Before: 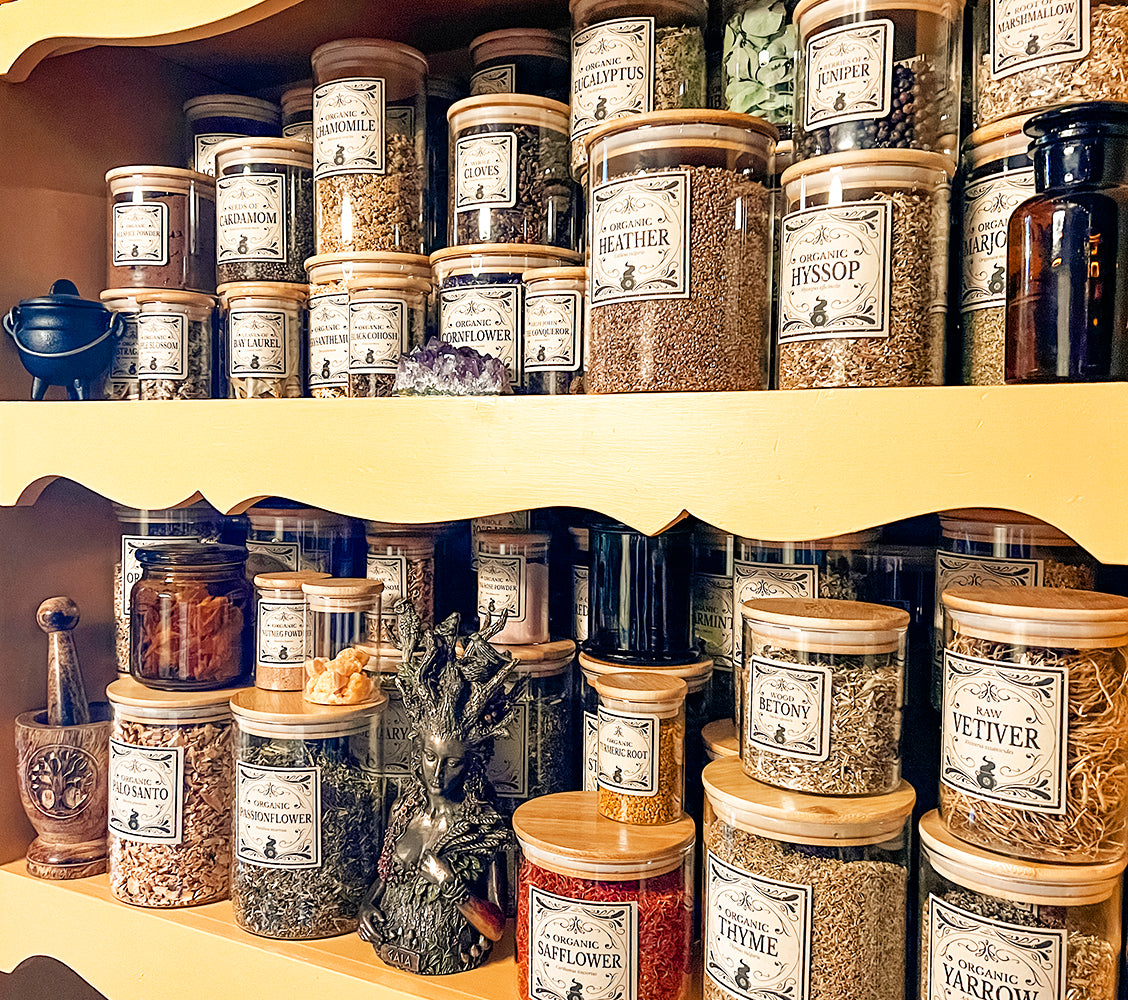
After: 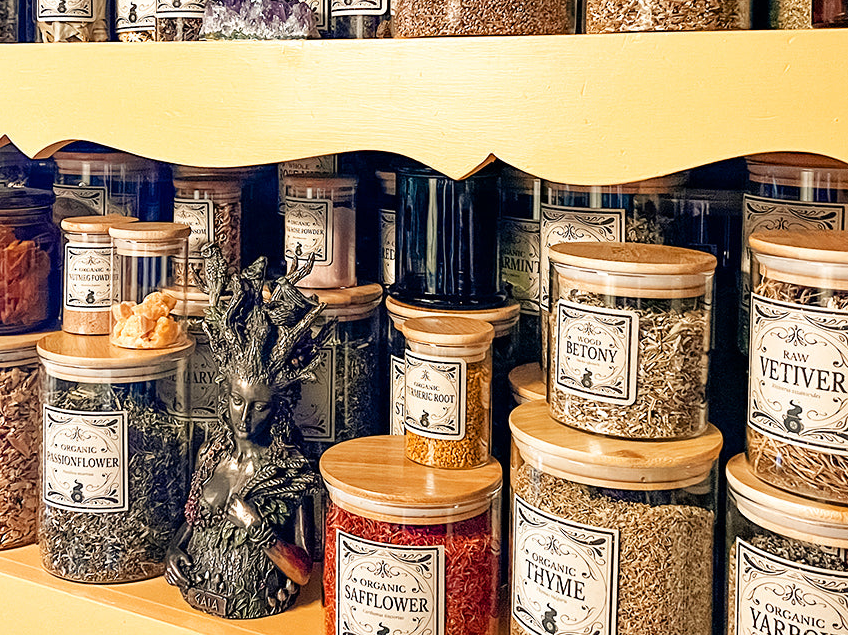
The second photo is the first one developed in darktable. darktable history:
crop and rotate: left 17.272%, top 35.623%, right 7.524%, bottom 0.818%
